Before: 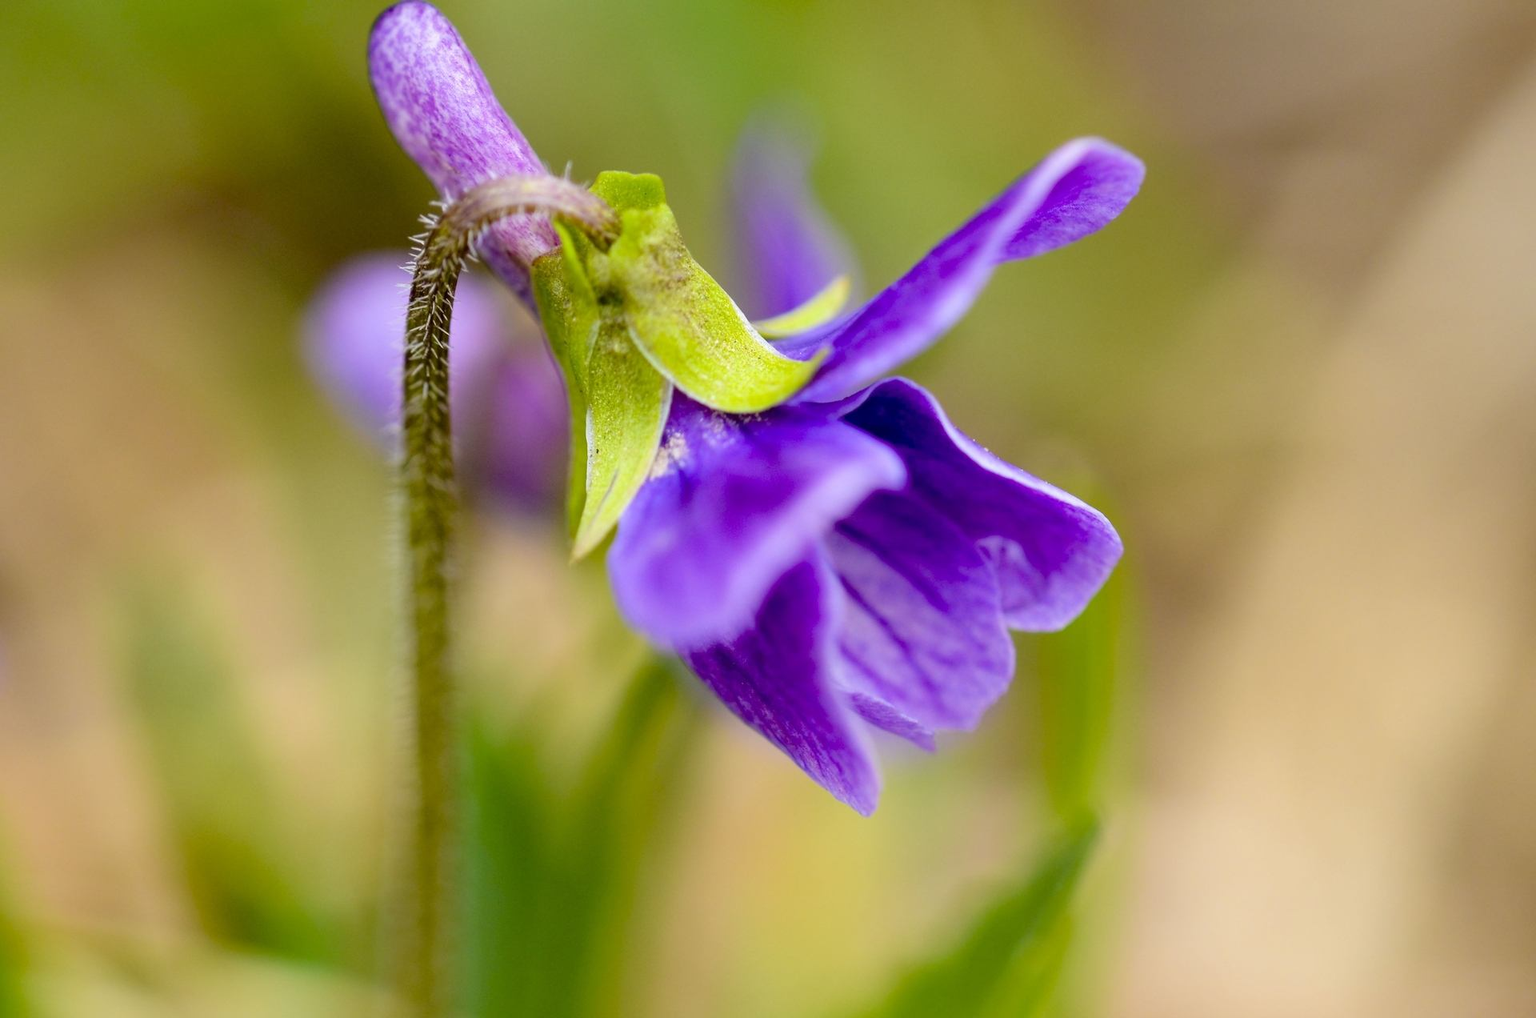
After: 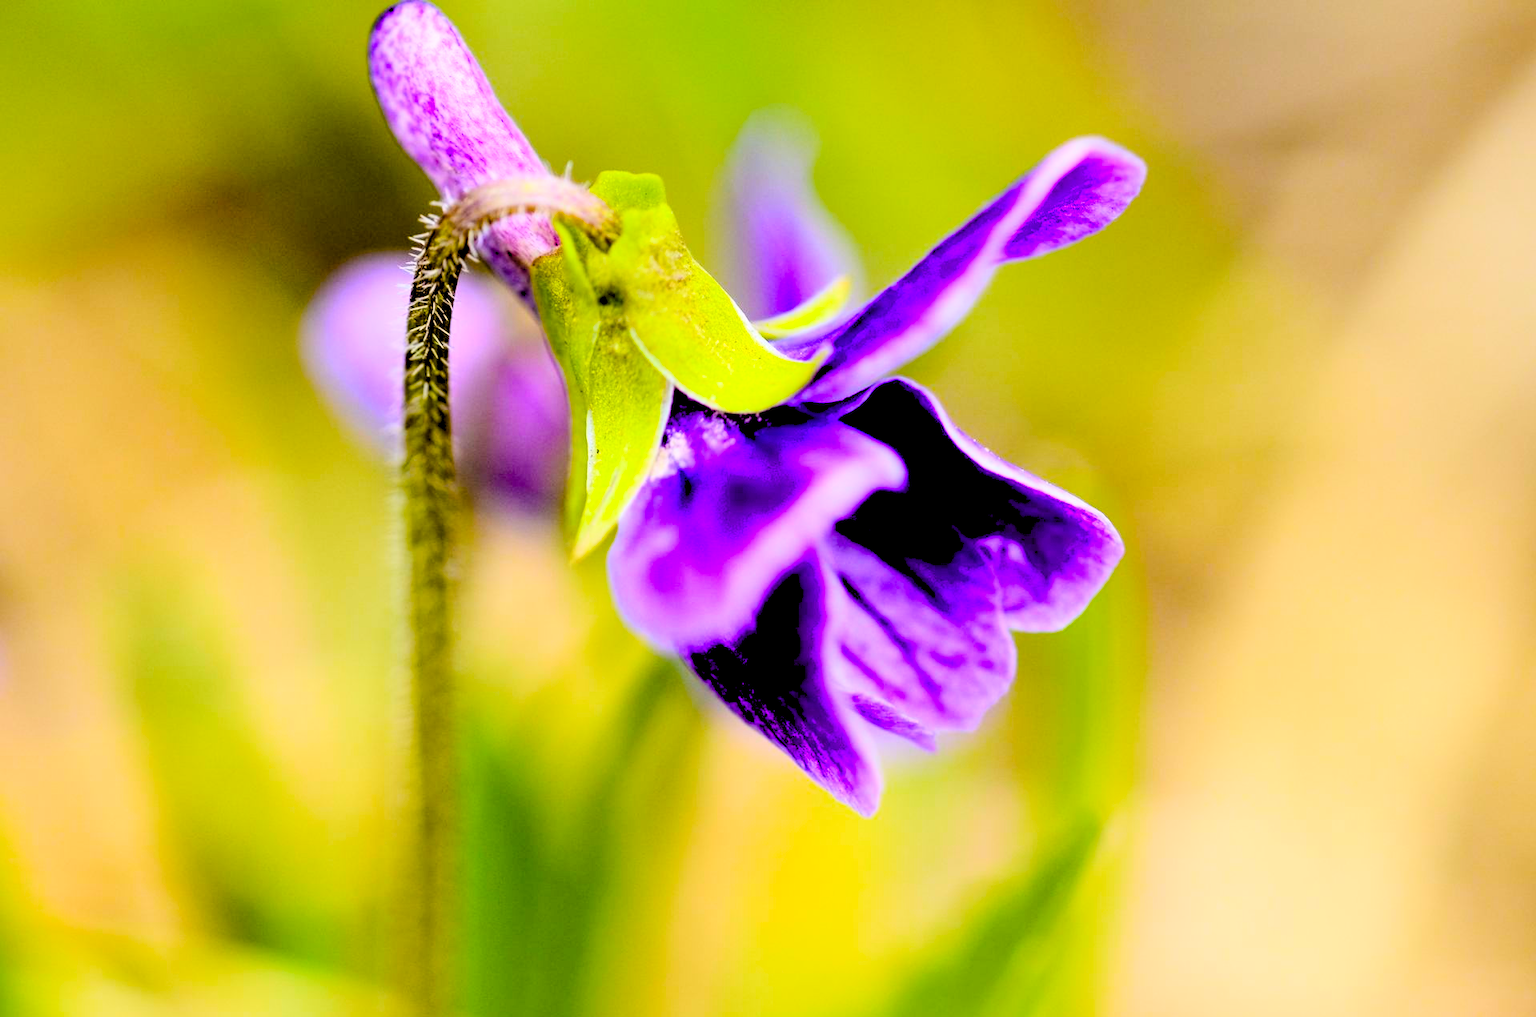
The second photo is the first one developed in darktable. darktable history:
color balance rgb: linear chroma grading › global chroma 15%, perceptual saturation grading › global saturation 30%
rgb levels: levels [[0.027, 0.429, 0.996], [0, 0.5, 1], [0, 0.5, 1]]
contrast brightness saturation: contrast 0.28
